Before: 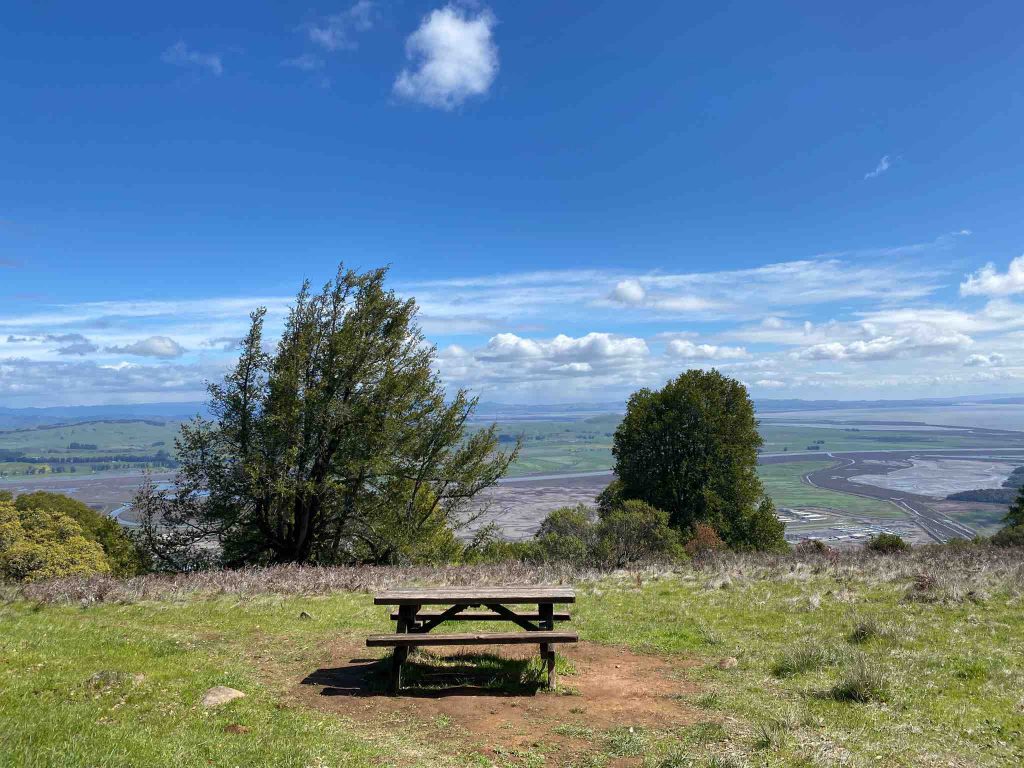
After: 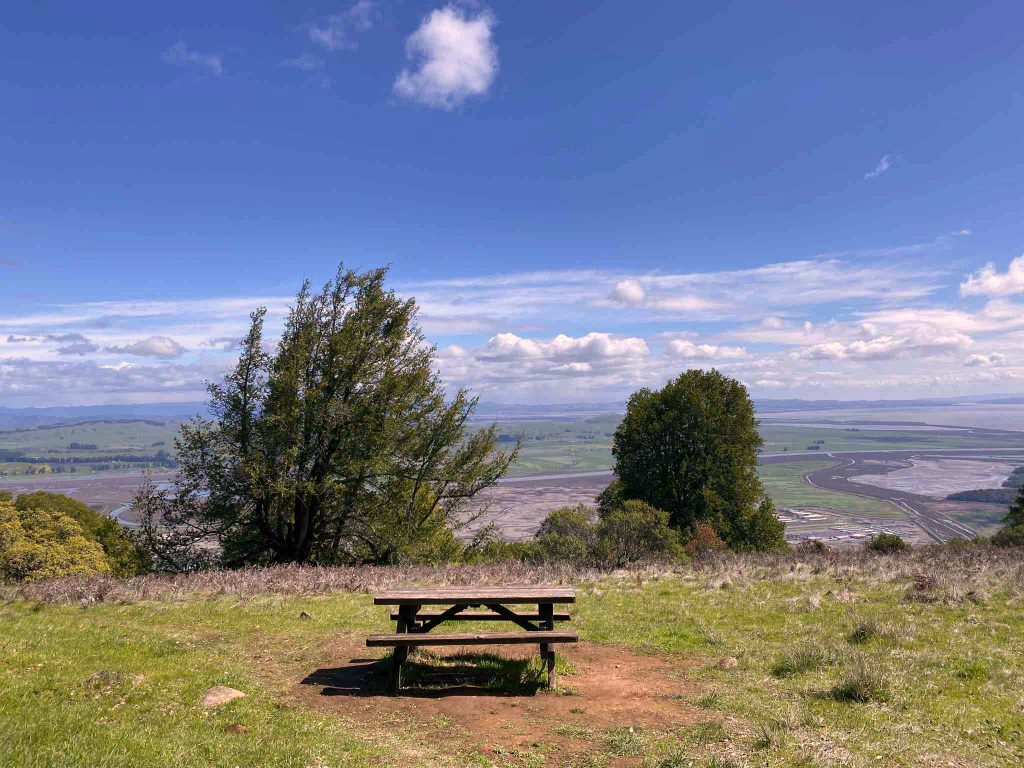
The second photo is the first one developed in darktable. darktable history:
color correction: highlights a* 12.13, highlights b* 5.48
